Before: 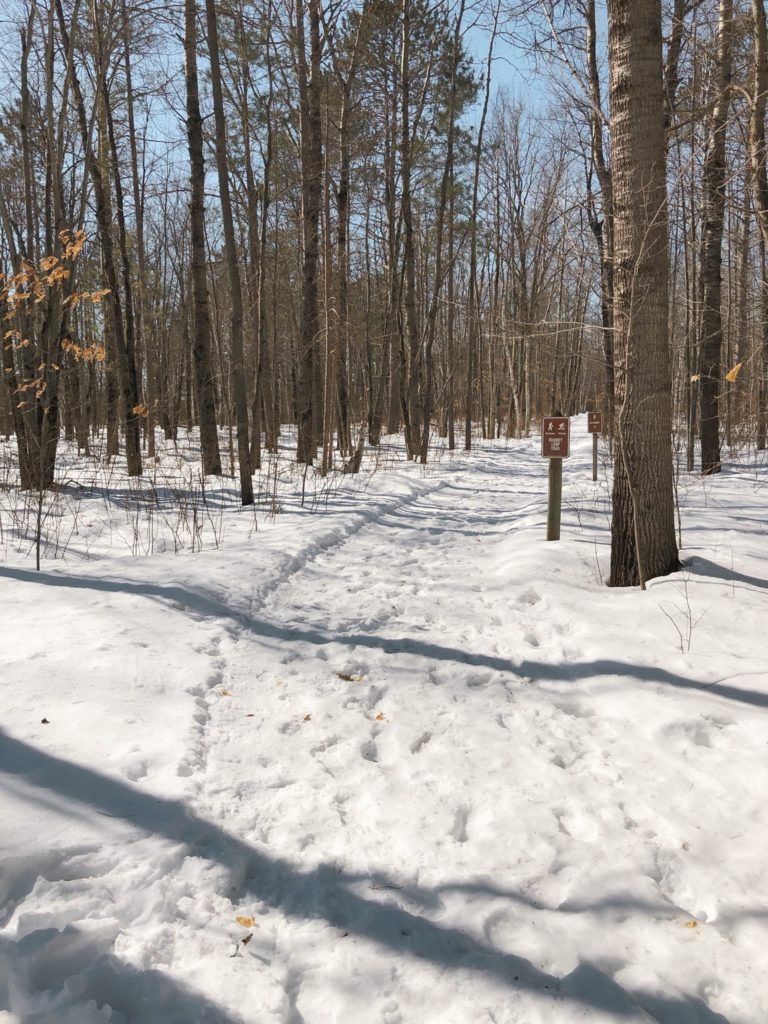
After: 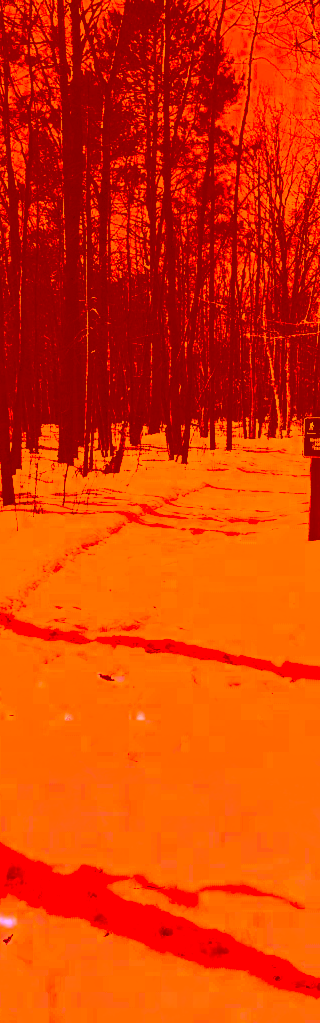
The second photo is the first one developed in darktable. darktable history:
crop: left 31.229%, right 27.105%
color balance rgb: perceptual saturation grading › global saturation 20%, global vibrance 20%
contrast brightness saturation: contrast 0.93, brightness 0.2
exposure: exposure 0.485 EV, compensate highlight preservation false
graduated density: hue 238.83°, saturation 50%
tone curve: curves: ch0 [(0, 0) (0.003, 0.062) (0.011, 0.07) (0.025, 0.083) (0.044, 0.094) (0.069, 0.105) (0.1, 0.117) (0.136, 0.136) (0.177, 0.164) (0.224, 0.201) (0.277, 0.256) (0.335, 0.335) (0.399, 0.424) (0.468, 0.529) (0.543, 0.641) (0.623, 0.725) (0.709, 0.787) (0.801, 0.849) (0.898, 0.917) (1, 1)], preserve colors none
filmic rgb: black relative exposure -5 EV, hardness 2.88, contrast 1.3
color correction: highlights a* -39.68, highlights b* -40, shadows a* -40, shadows b* -40, saturation -3
